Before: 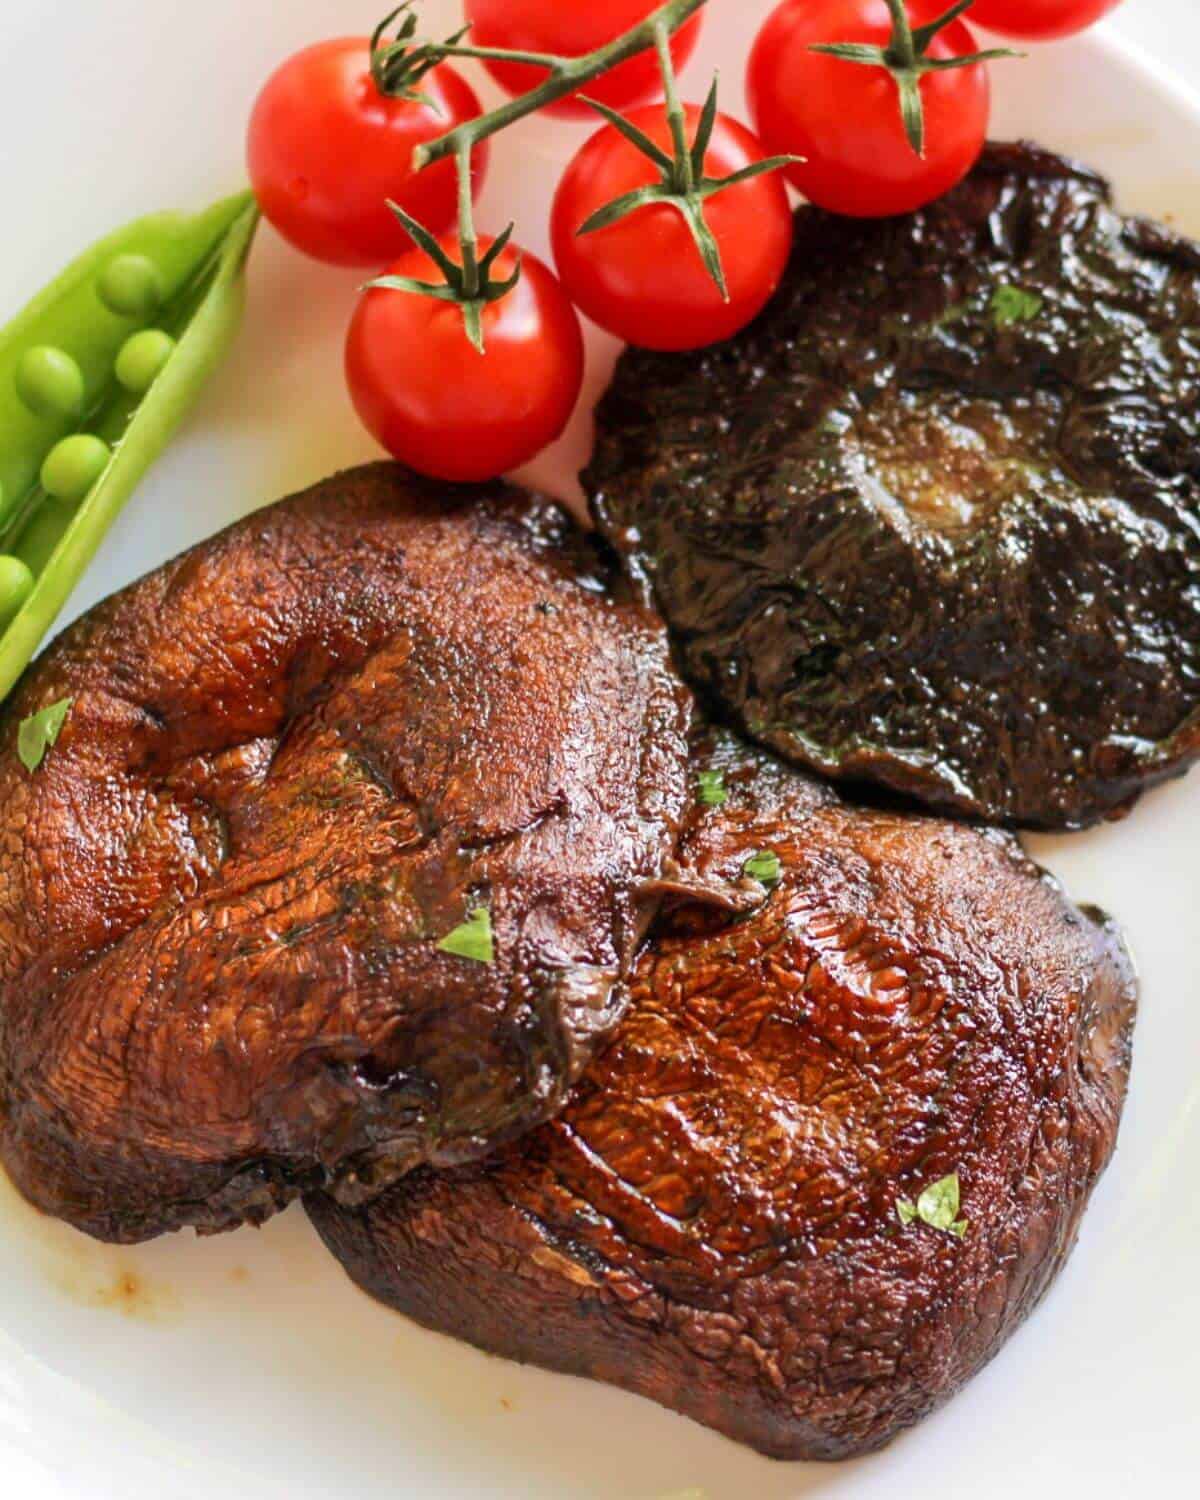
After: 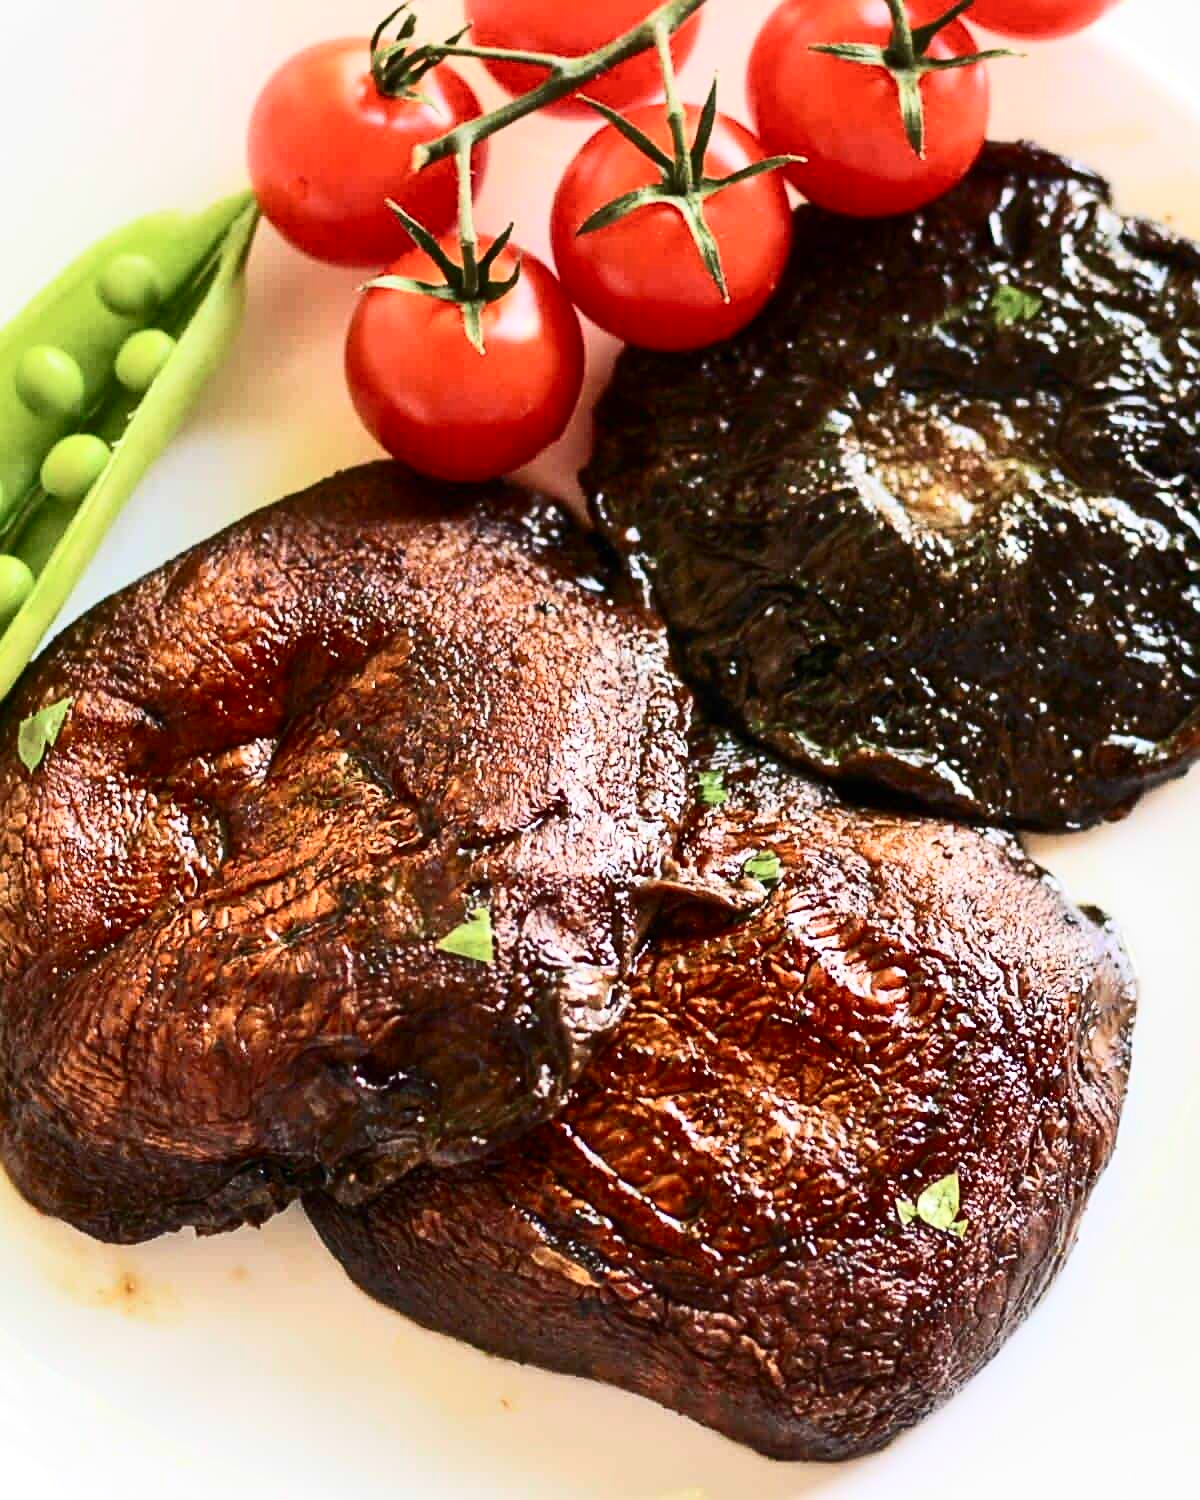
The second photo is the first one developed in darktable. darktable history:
contrast brightness saturation: contrast 0.39, brightness 0.1
sharpen: on, module defaults
